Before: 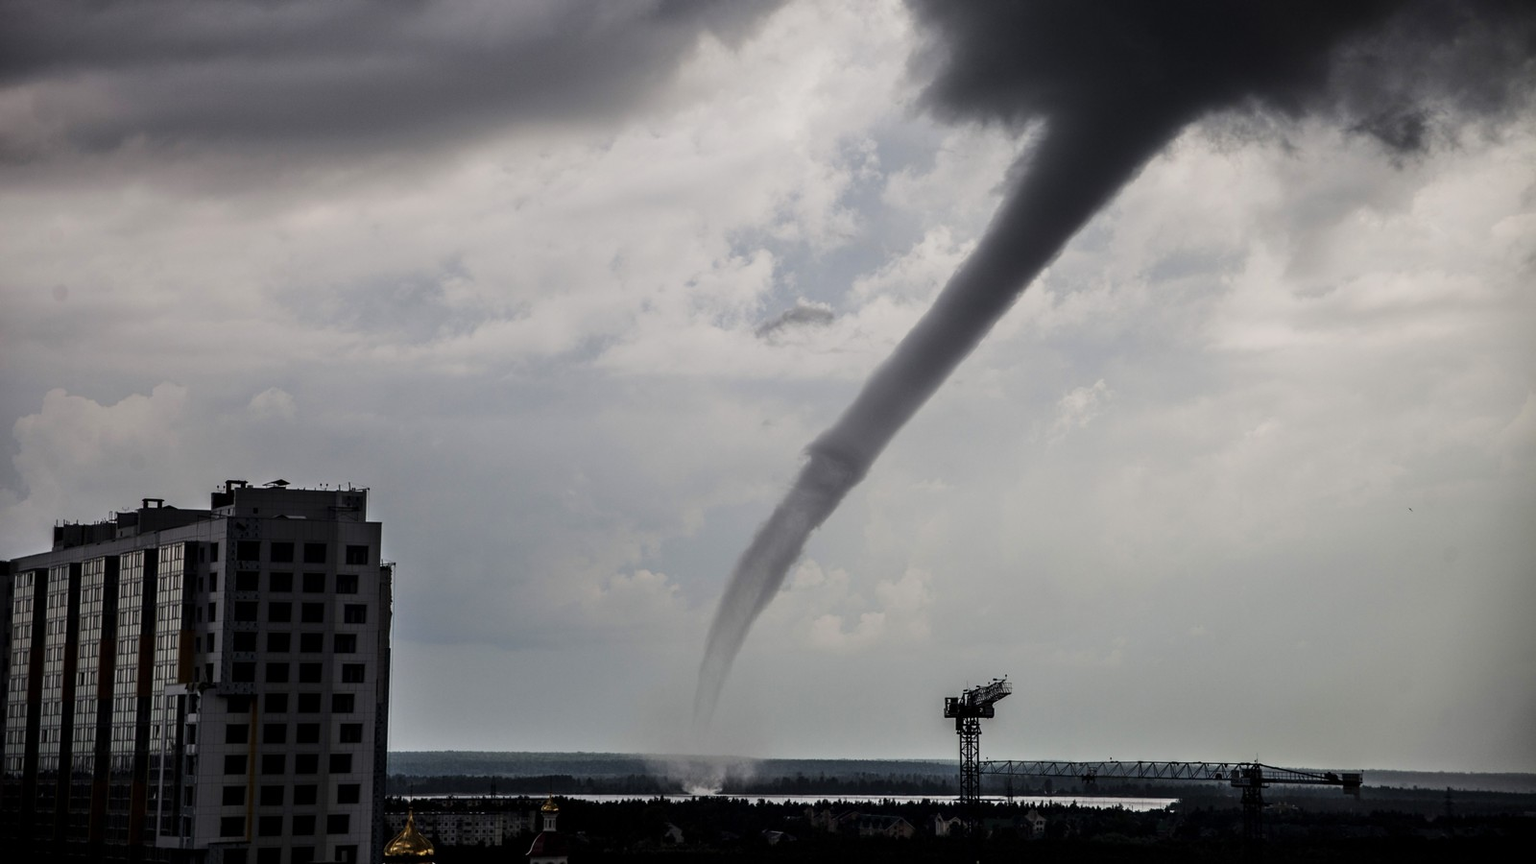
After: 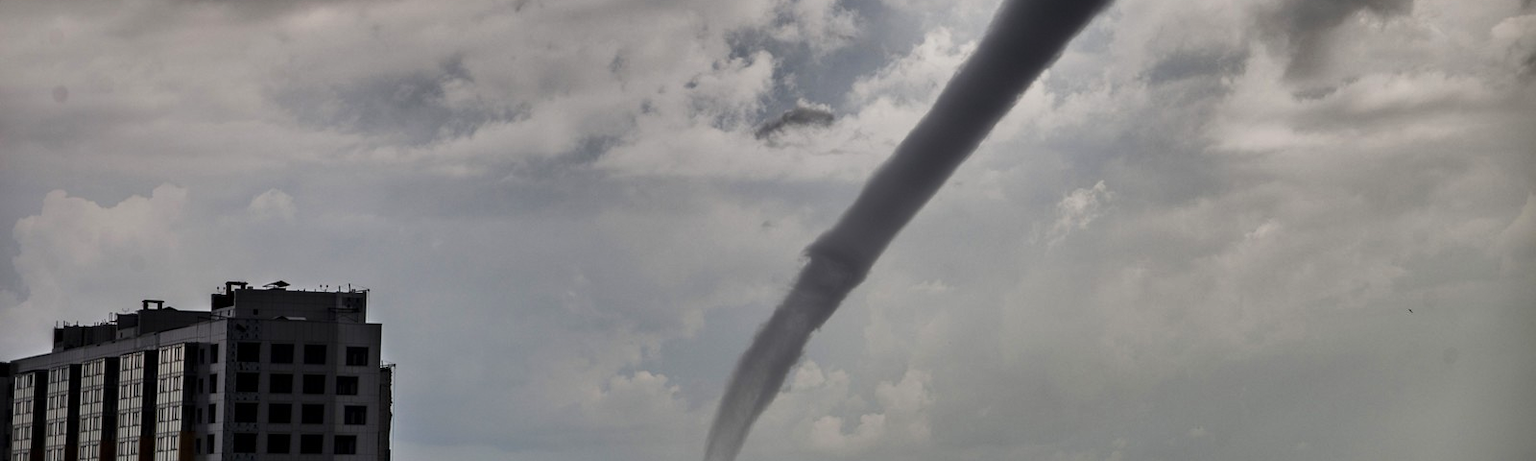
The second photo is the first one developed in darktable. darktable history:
shadows and highlights: shadows 24.5, highlights -78.15, soften with gaussian
crop and rotate: top 23.043%, bottom 23.437%
exposure: exposure 0.2 EV, compensate highlight preservation false
